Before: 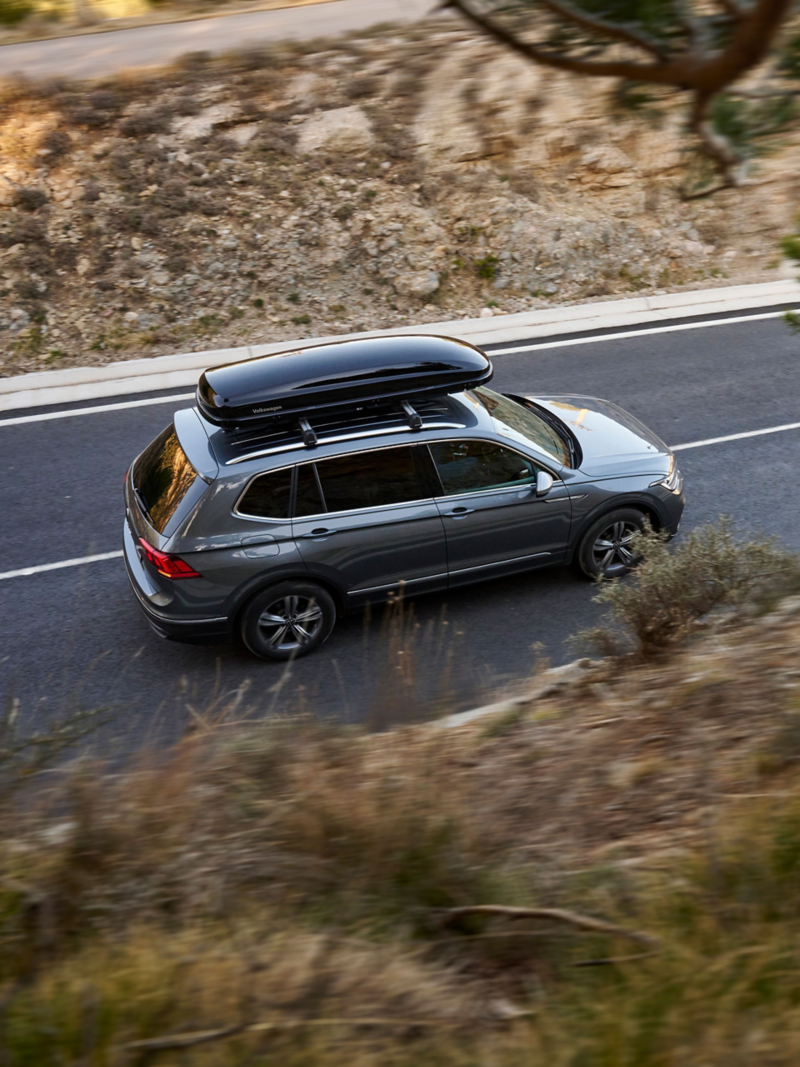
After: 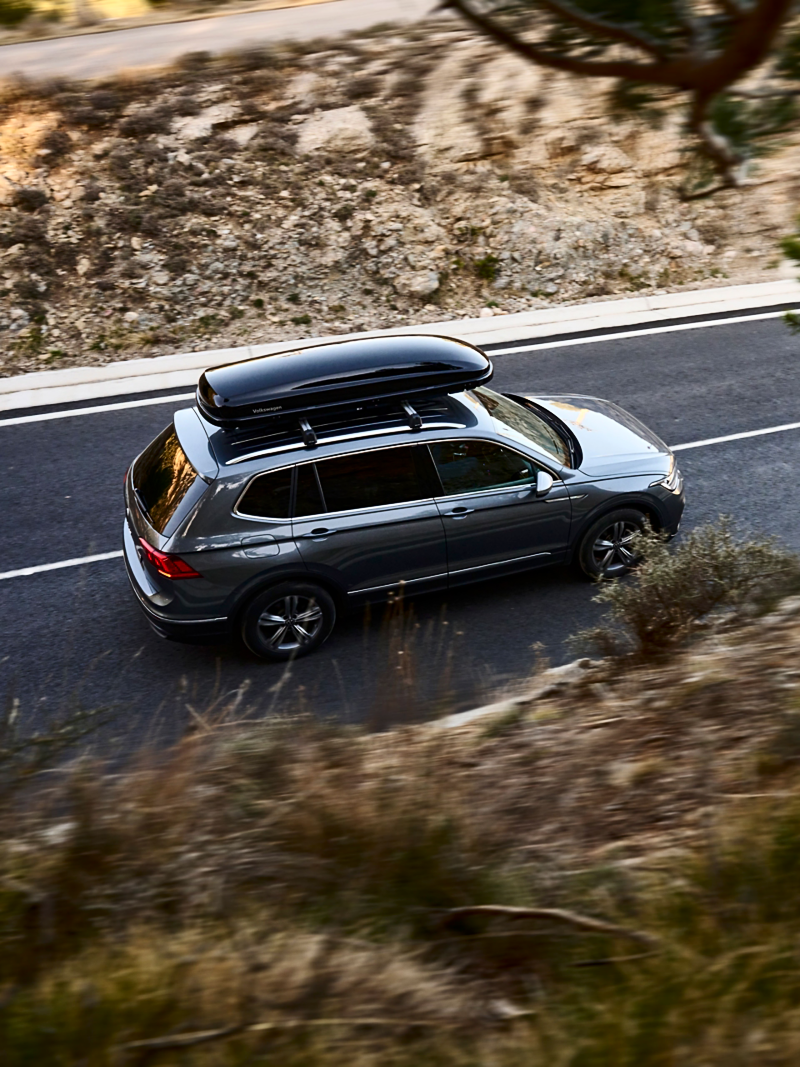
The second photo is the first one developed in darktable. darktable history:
sharpen: amount 0.2
contrast brightness saturation: contrast 0.28
rgb curve: mode RGB, independent channels
